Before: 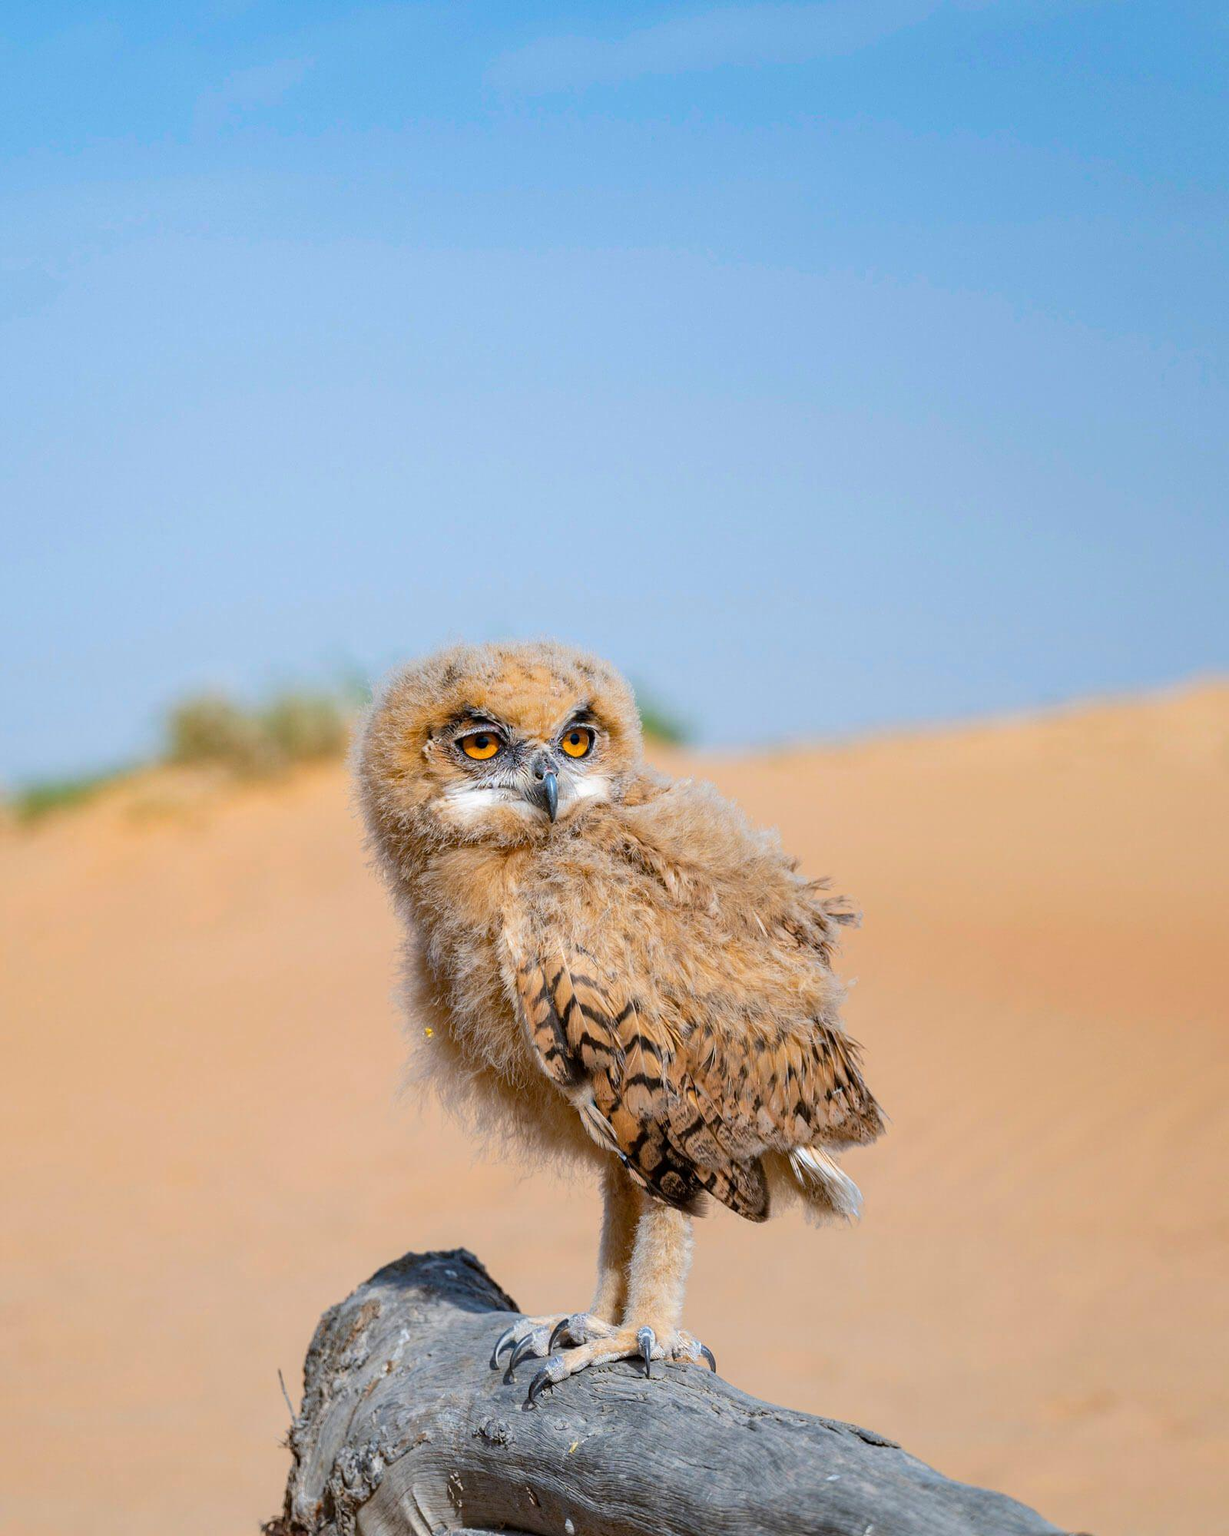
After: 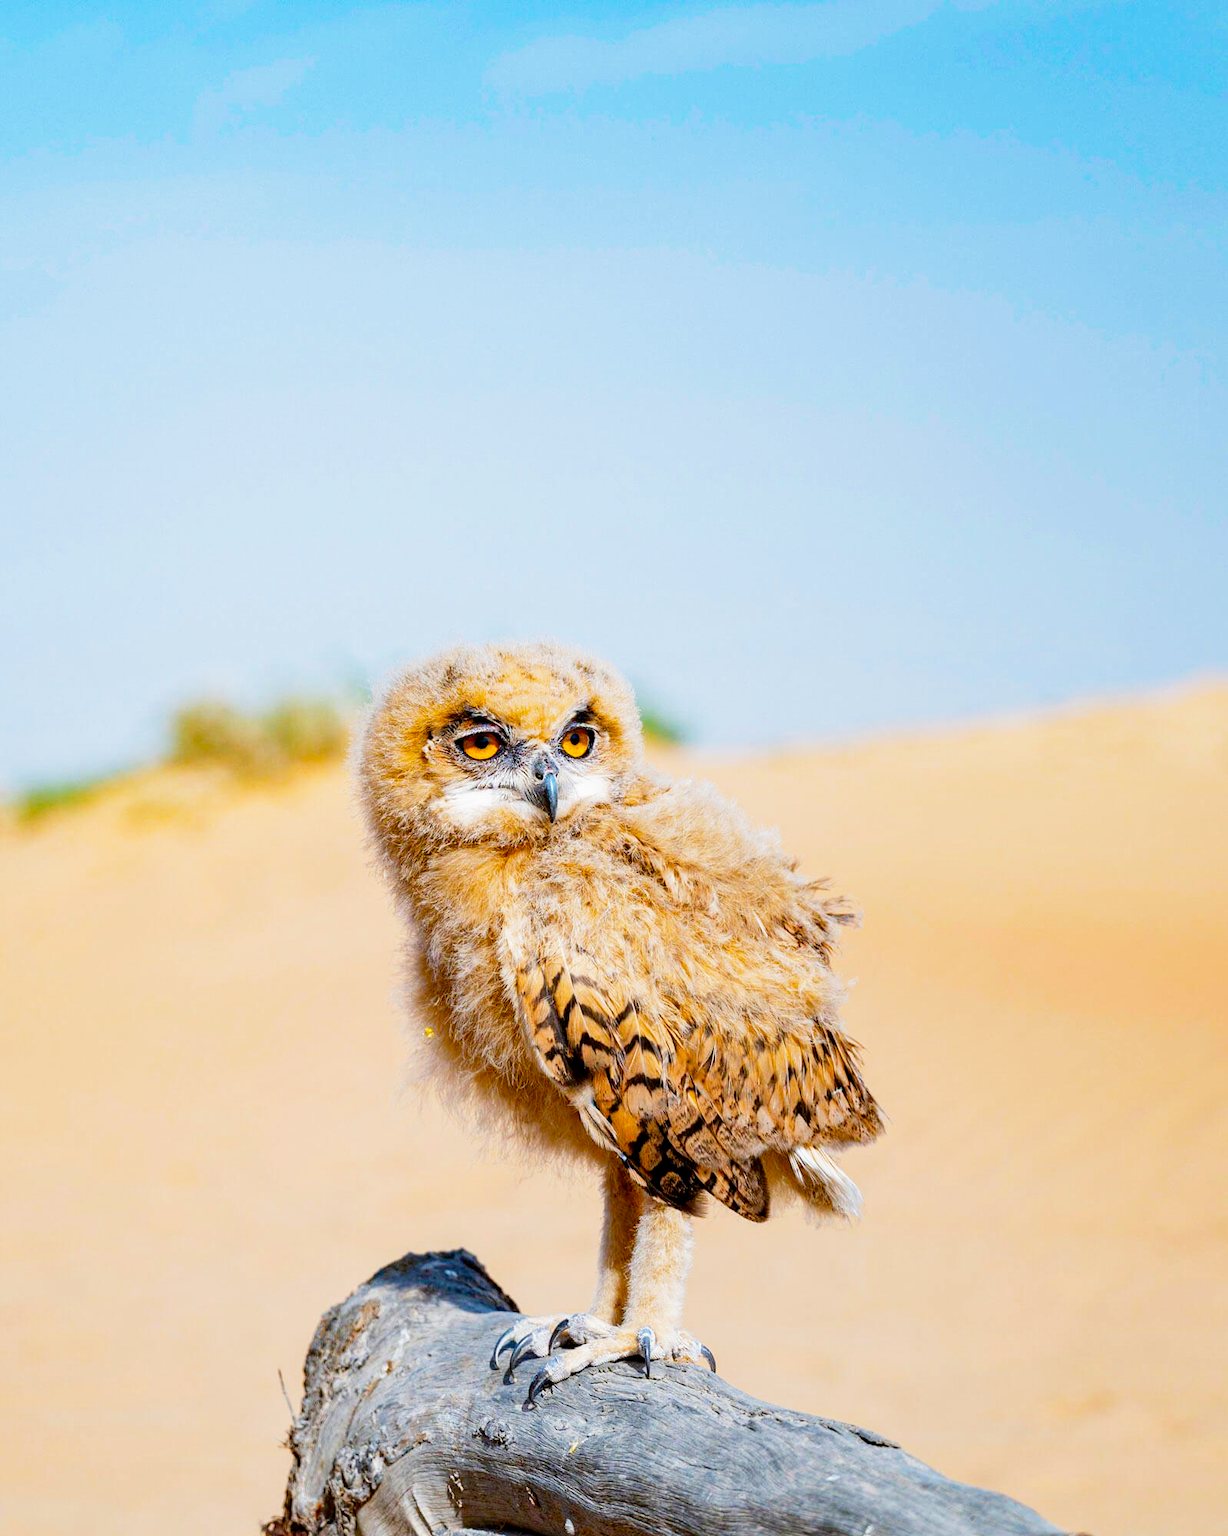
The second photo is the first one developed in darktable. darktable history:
color balance rgb: perceptual saturation grading › global saturation 20%, global vibrance 20%
filmic rgb: middle gray luminance 12.74%, black relative exposure -10.13 EV, white relative exposure 3.47 EV, threshold 6 EV, target black luminance 0%, hardness 5.74, latitude 44.69%, contrast 1.221, highlights saturation mix 5%, shadows ↔ highlights balance 26.78%, add noise in highlights 0, preserve chrominance no, color science v3 (2019), use custom middle-gray values true, iterations of high-quality reconstruction 0, contrast in highlights soft, enable highlight reconstruction true
